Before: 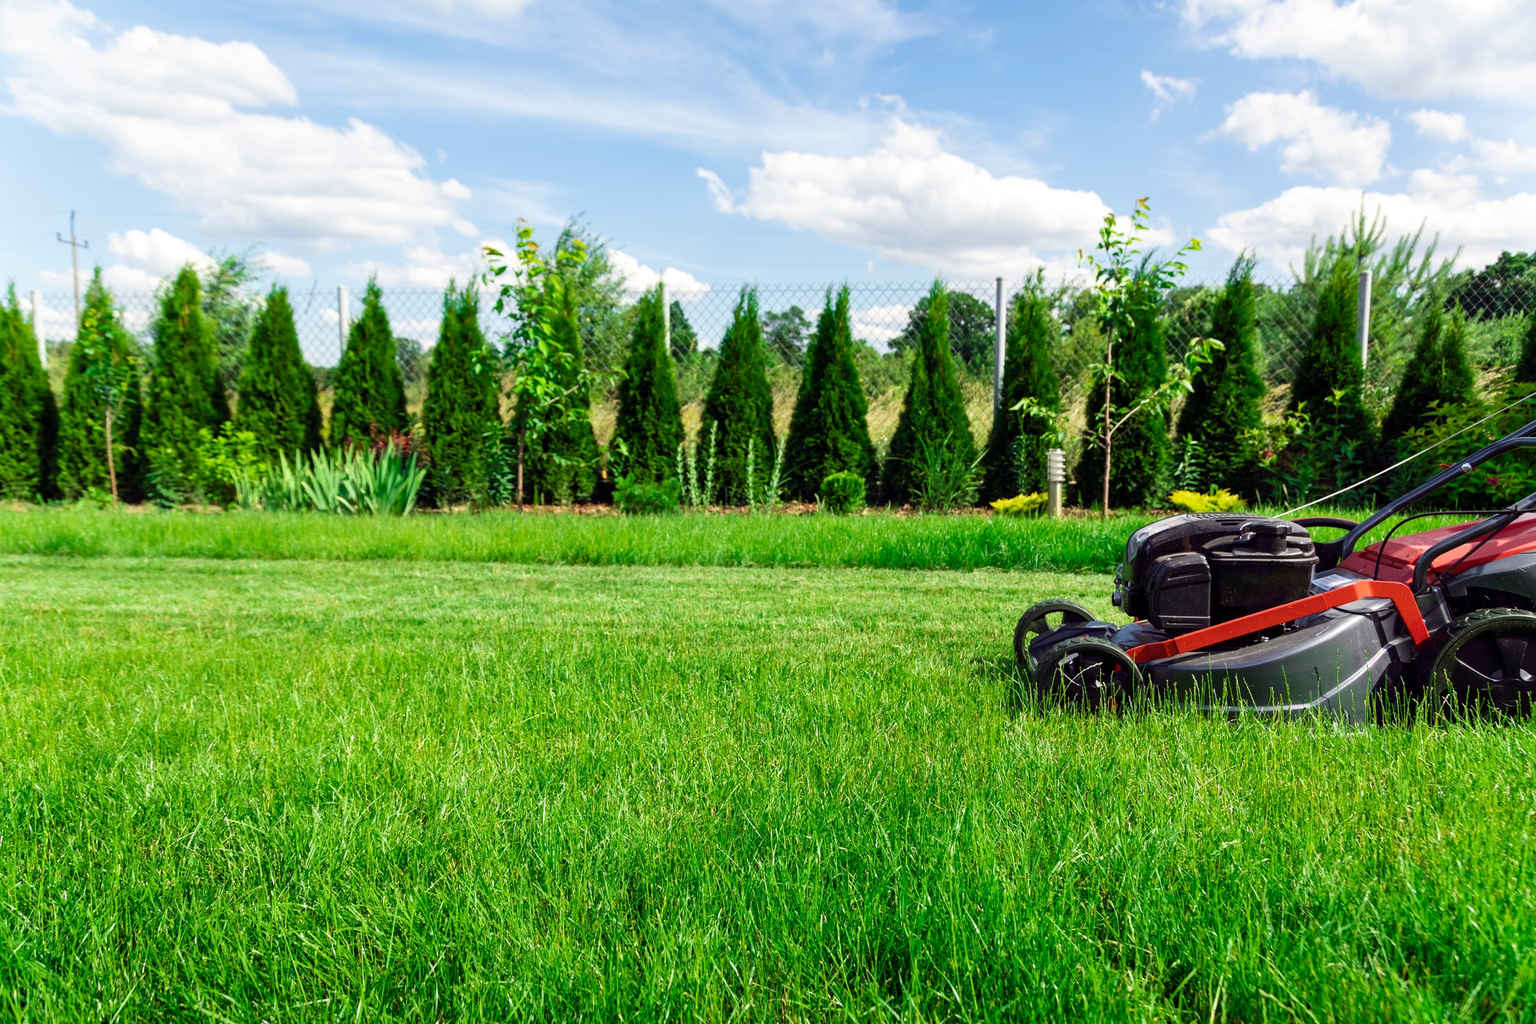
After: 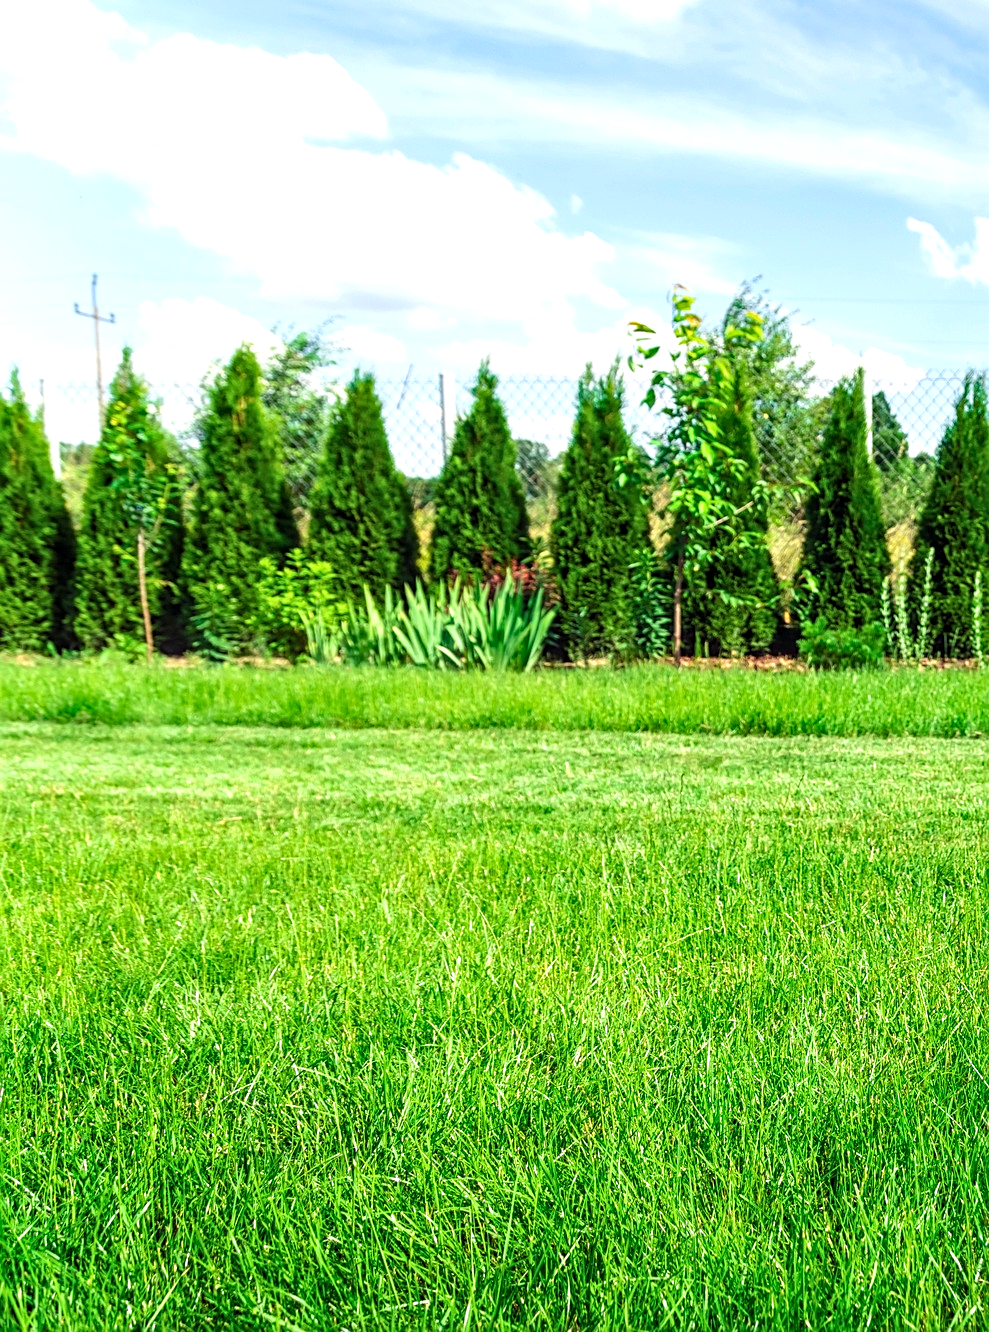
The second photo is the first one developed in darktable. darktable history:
tone equalizer: edges refinement/feathering 500, mask exposure compensation -1.57 EV, preserve details no
local contrast: on, module defaults
sharpen: on, module defaults
crop and rotate: left 0.031%, top 0%, right 50.518%
exposure: black level correction 0, exposure 0.498 EV, compensate highlight preservation false
